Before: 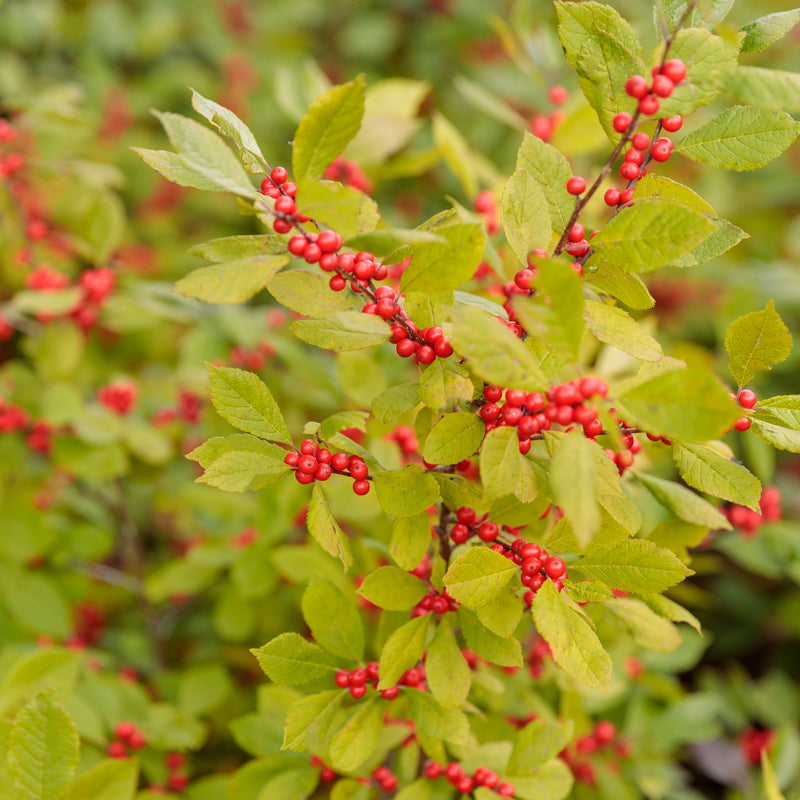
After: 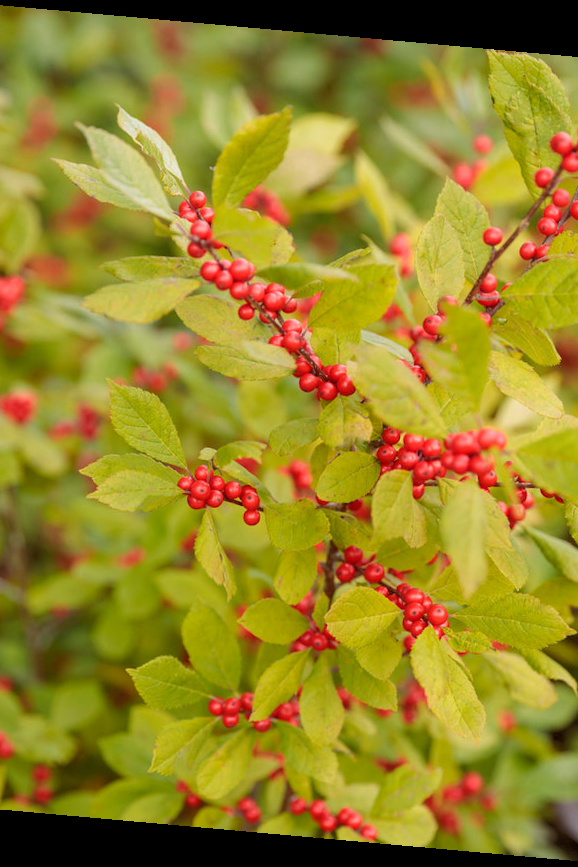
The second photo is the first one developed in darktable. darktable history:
bloom: size 5%, threshold 95%, strength 15%
rotate and perspective: rotation 5.12°, automatic cropping off
crop and rotate: left 15.754%, right 17.579%
rgb curve: curves: ch0 [(0, 0) (0.093, 0.159) (0.241, 0.265) (0.414, 0.42) (1, 1)], compensate middle gray true, preserve colors basic power
